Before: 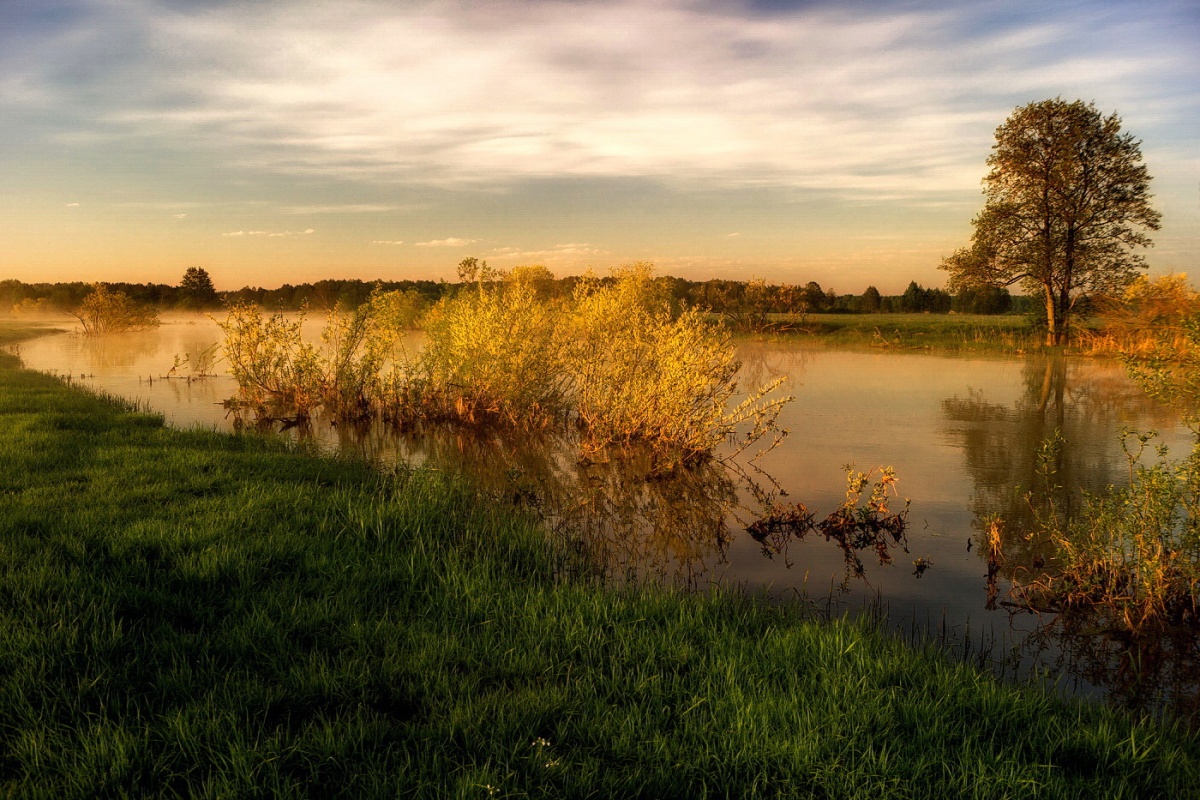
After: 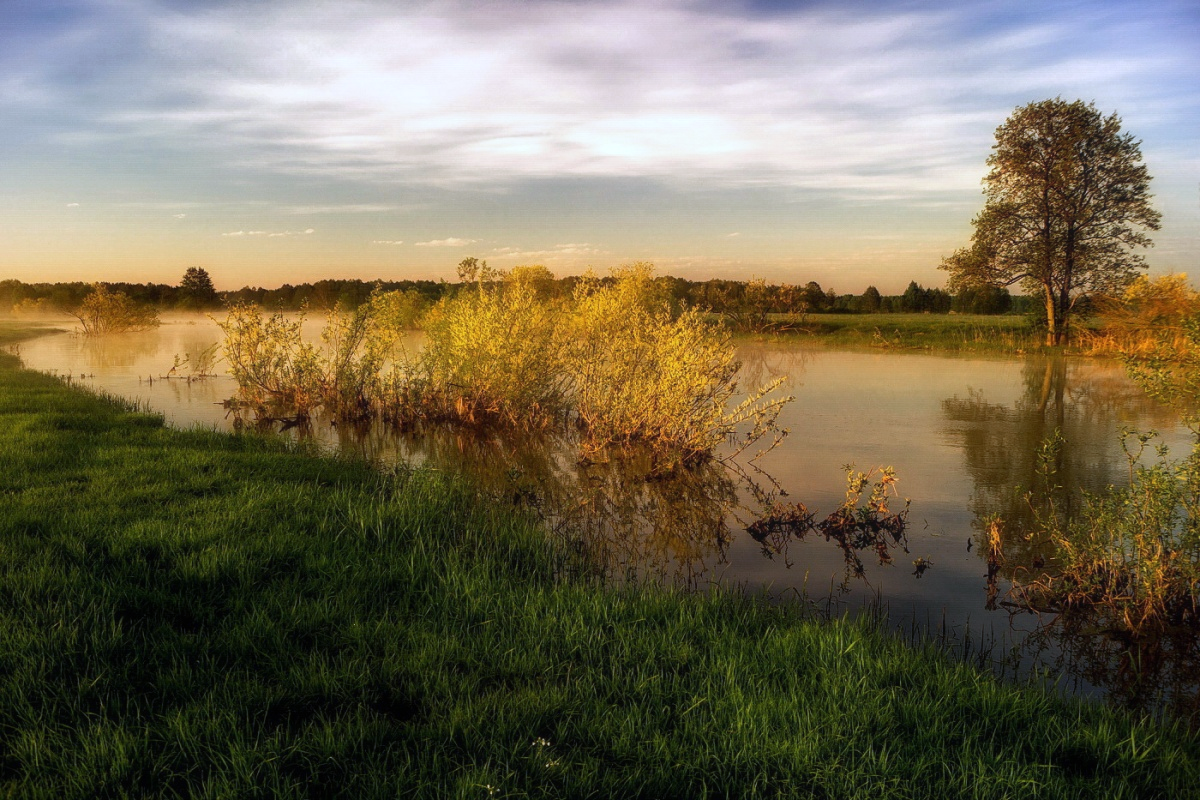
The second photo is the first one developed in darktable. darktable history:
haze removal: strength -0.05
white balance: red 0.948, green 1.02, blue 1.176
